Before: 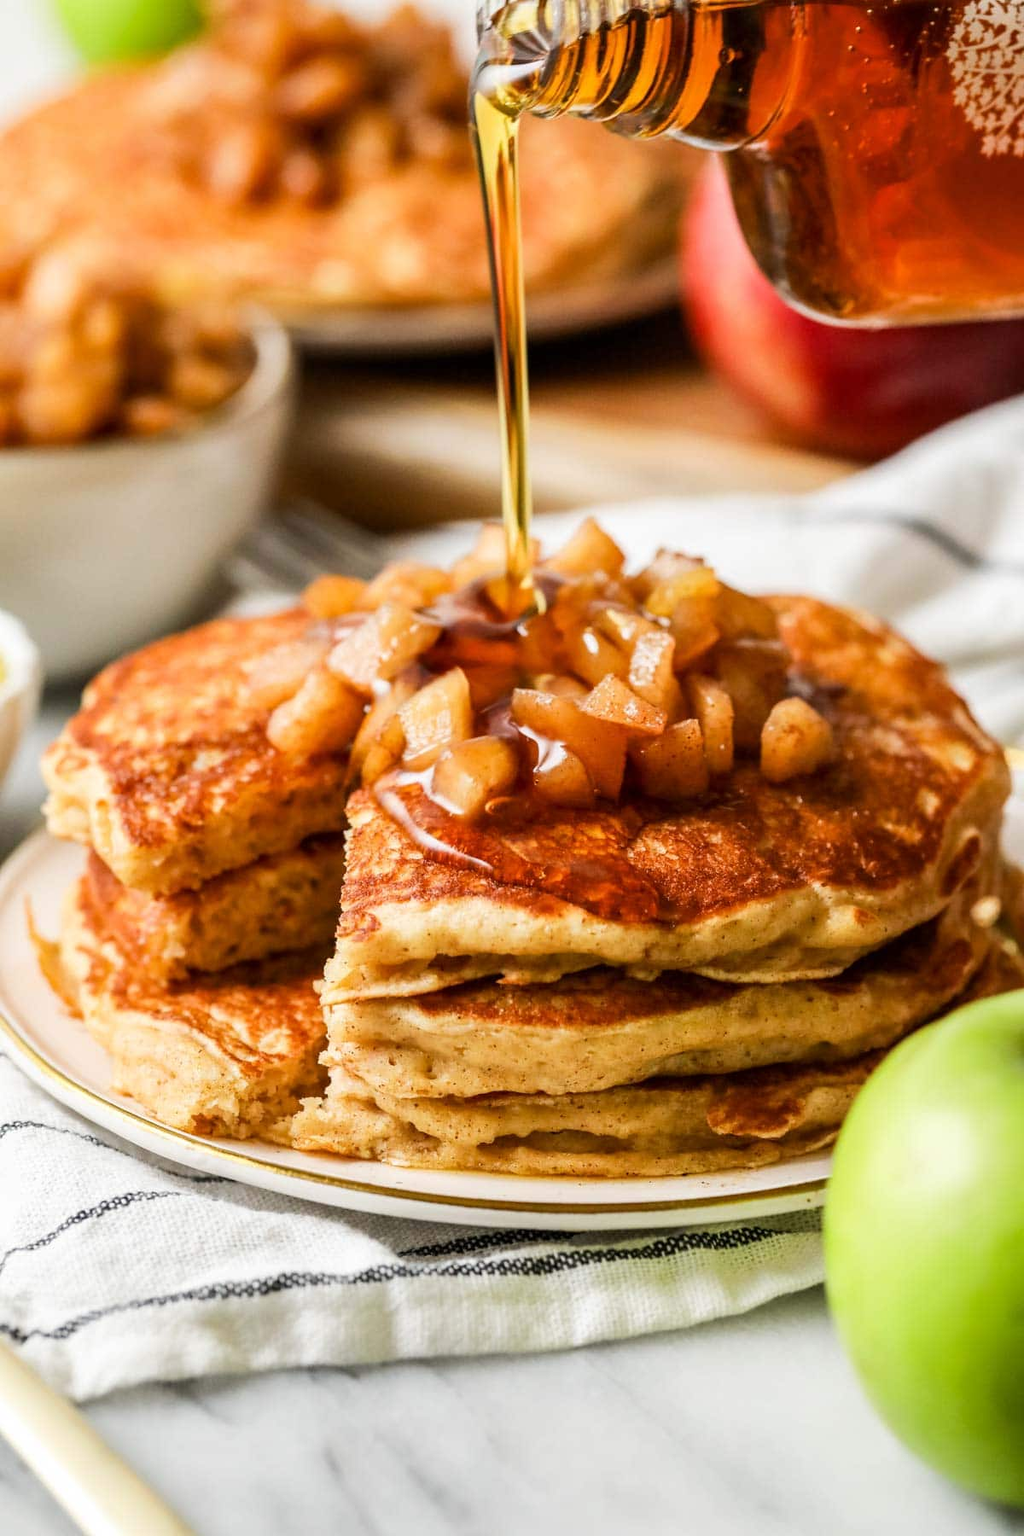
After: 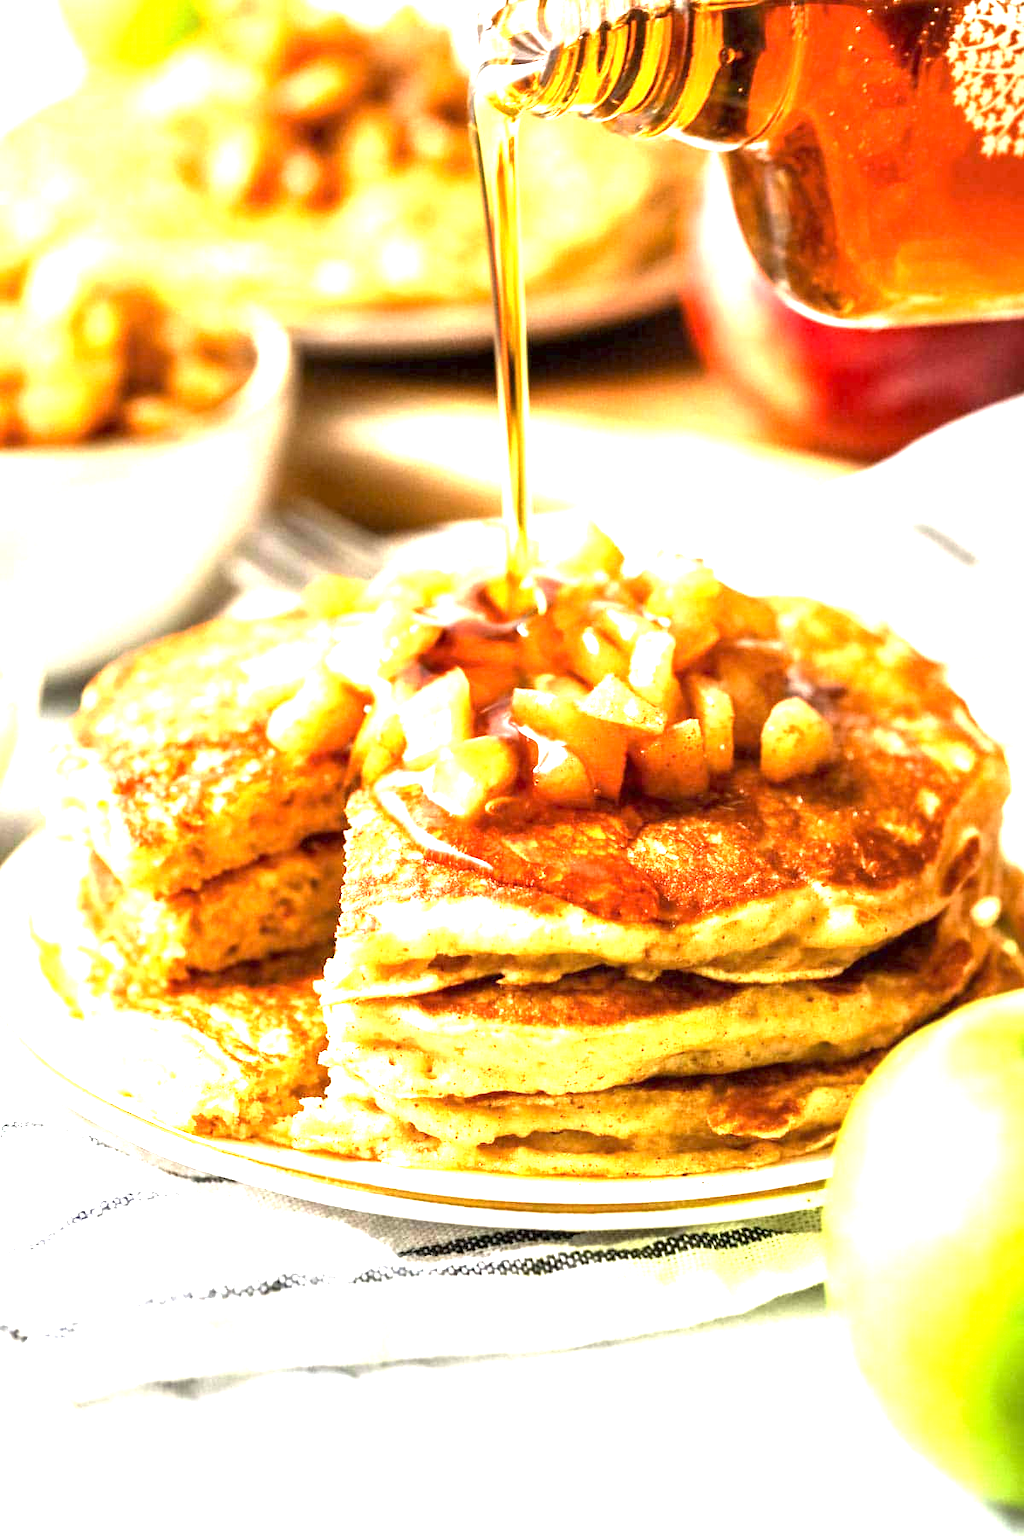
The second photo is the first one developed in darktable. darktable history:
exposure: exposure 1.996 EV, compensate highlight preservation false
